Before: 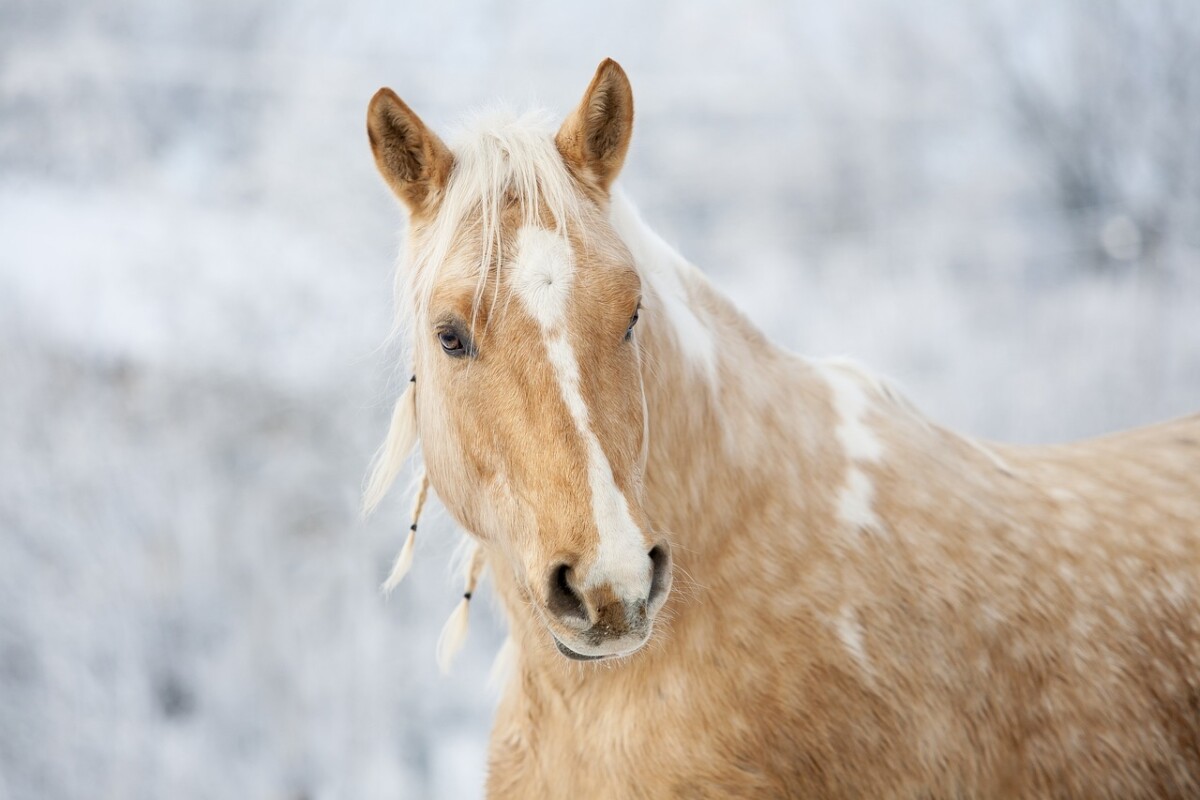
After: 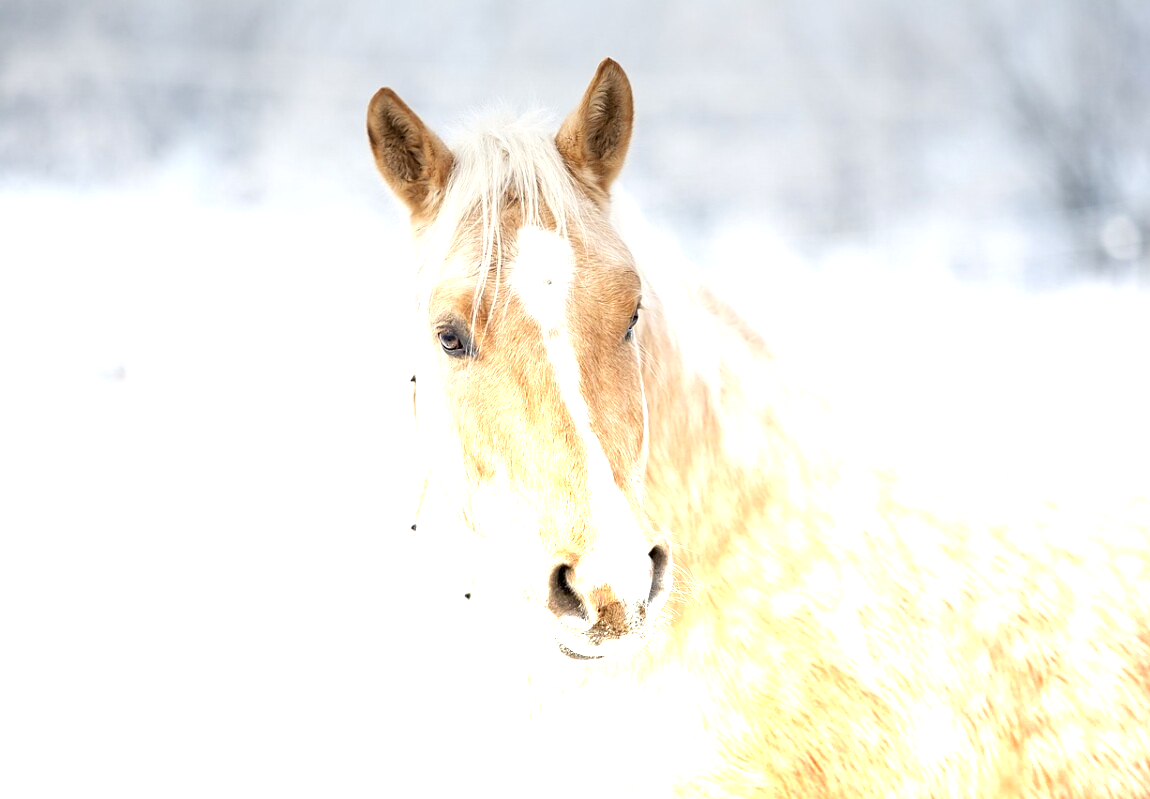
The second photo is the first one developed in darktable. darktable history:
crop: right 4.126%, bottom 0.031%
sharpen: radius 1.559, amount 0.373, threshold 1.271
graduated density: density -3.9 EV
